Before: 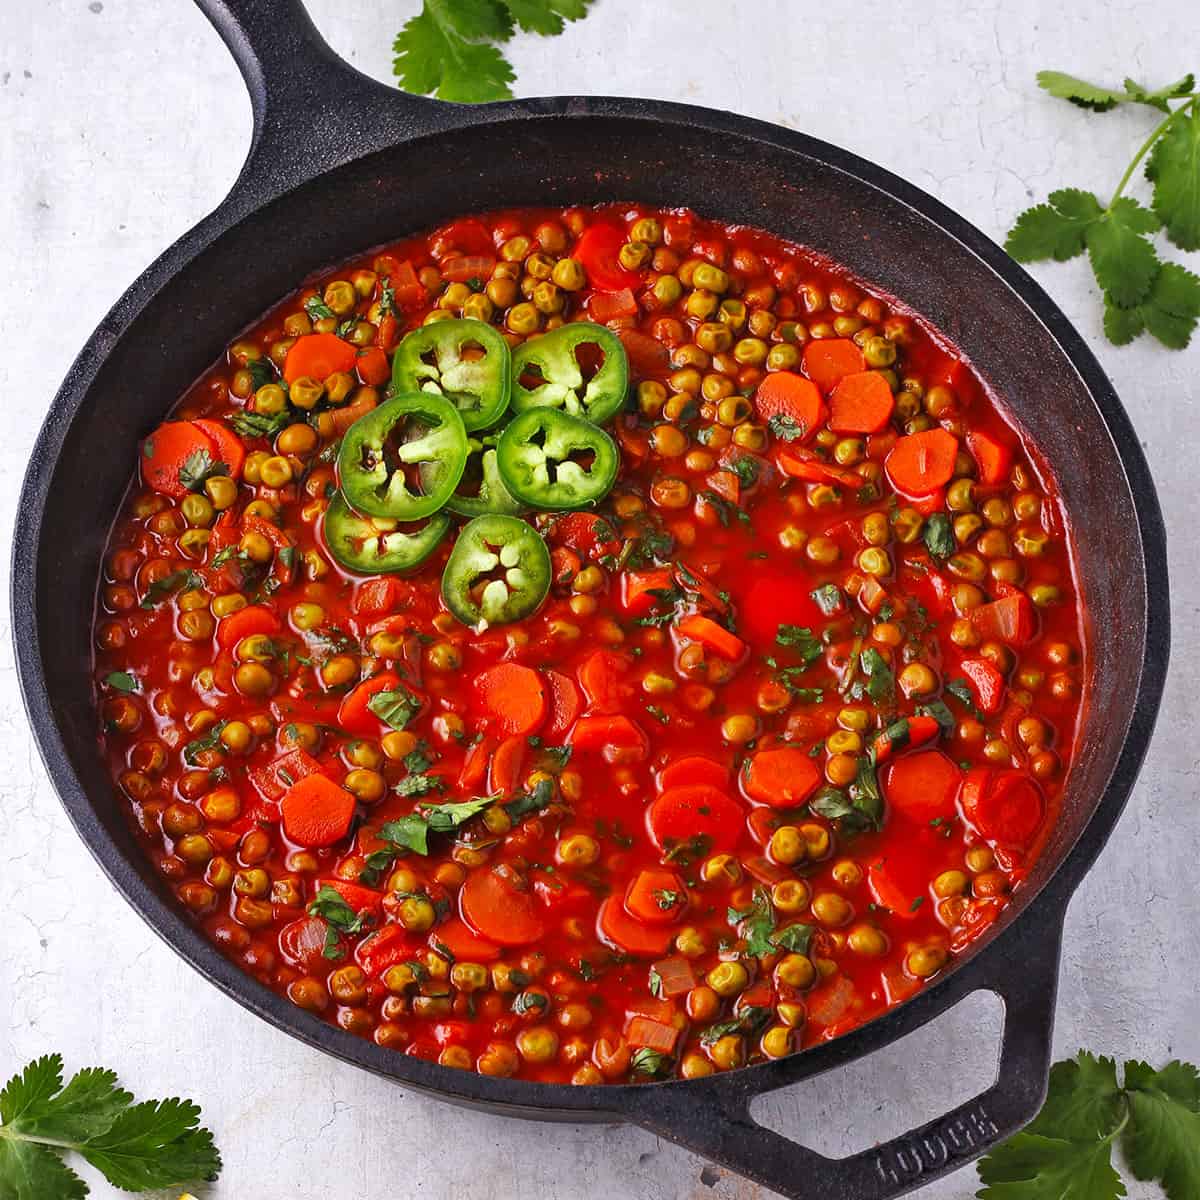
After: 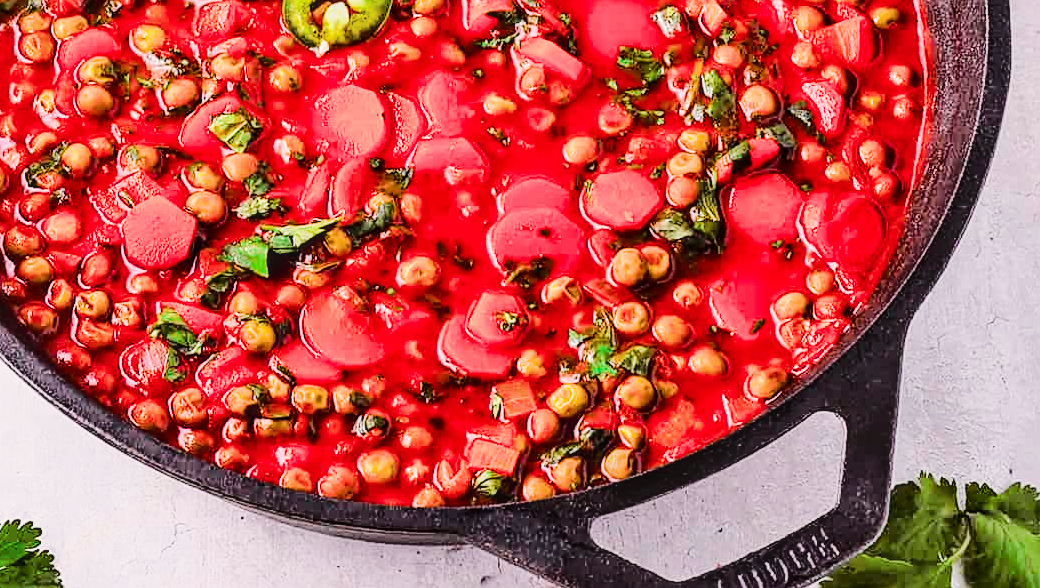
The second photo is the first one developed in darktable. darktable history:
filmic rgb: black relative exposure -7.42 EV, white relative exposure 4.85 EV, hardness 3.4, iterations of high-quality reconstruction 0
exposure: exposure 0.994 EV, compensate highlight preservation false
color balance rgb: perceptual saturation grading › global saturation 10.544%, global vibrance 20%
tone curve: curves: ch0 [(0, 0.032) (0.094, 0.08) (0.265, 0.208) (0.41, 0.417) (0.498, 0.496) (0.638, 0.673) (0.845, 0.828) (0.994, 0.964)]; ch1 [(0, 0) (0.161, 0.092) (0.37, 0.302) (0.417, 0.434) (0.492, 0.502) (0.576, 0.589) (0.644, 0.638) (0.725, 0.765) (1, 1)]; ch2 [(0, 0) (0.352, 0.403) (0.45, 0.469) (0.521, 0.515) (0.55, 0.528) (0.589, 0.576) (1, 1)], color space Lab, independent channels, preserve colors none
tone equalizer: -8 EV -0.744 EV, -7 EV -0.676 EV, -6 EV -0.603 EV, -5 EV -0.405 EV, -3 EV 0.369 EV, -2 EV 0.6 EV, -1 EV 0.699 EV, +0 EV 0.774 EV, edges refinement/feathering 500, mask exposure compensation -1.57 EV, preserve details no
sharpen: on, module defaults
crop and rotate: left 13.284%, top 48.168%, bottom 2.771%
local contrast: detail 130%
